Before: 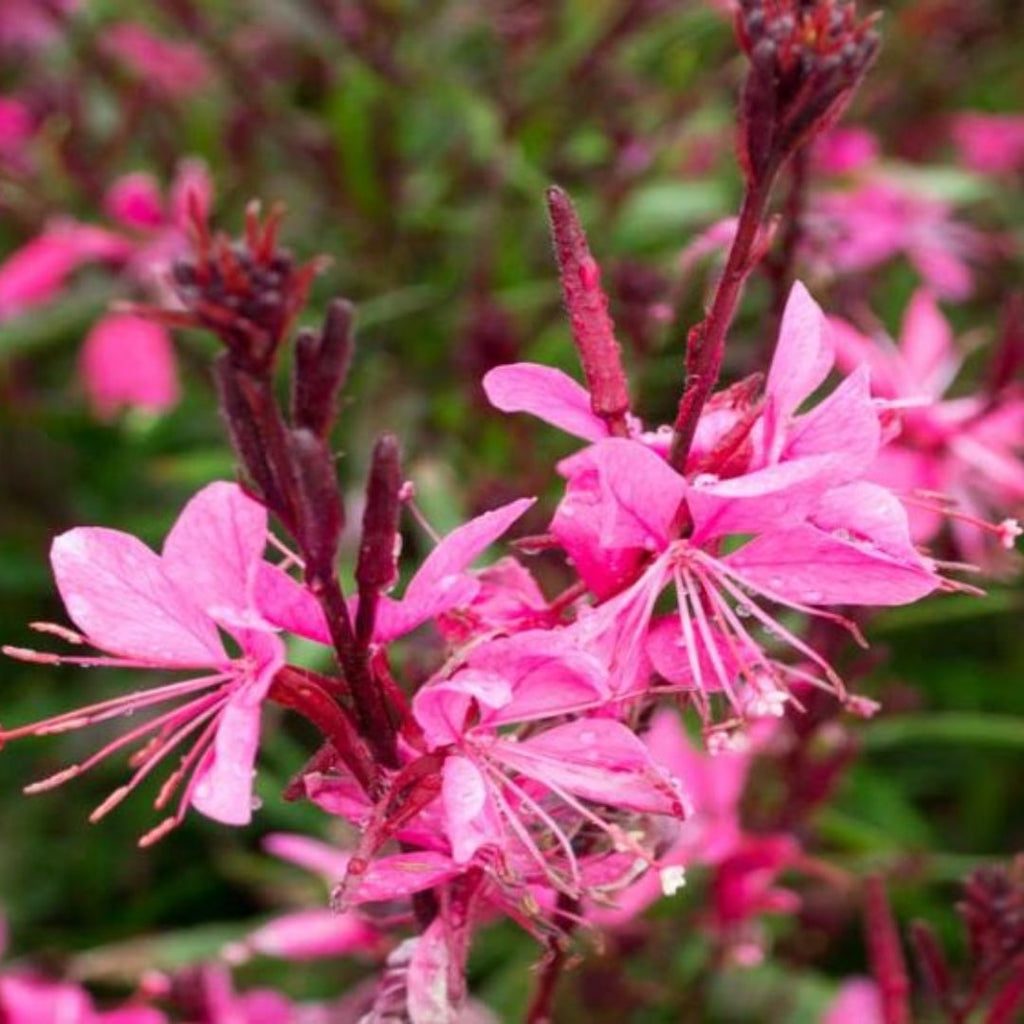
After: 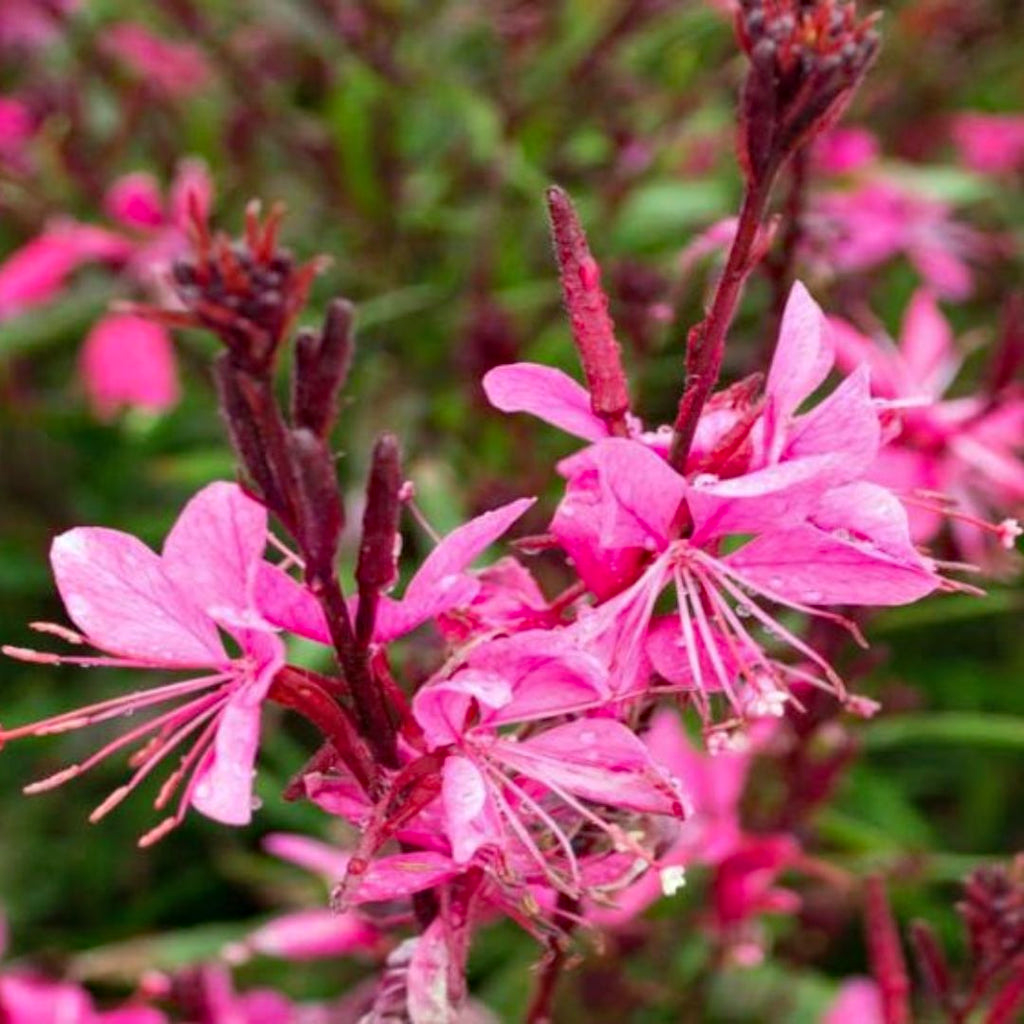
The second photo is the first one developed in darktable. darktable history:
haze removal: compatibility mode true, adaptive false
shadows and highlights: low approximation 0.01, soften with gaussian
